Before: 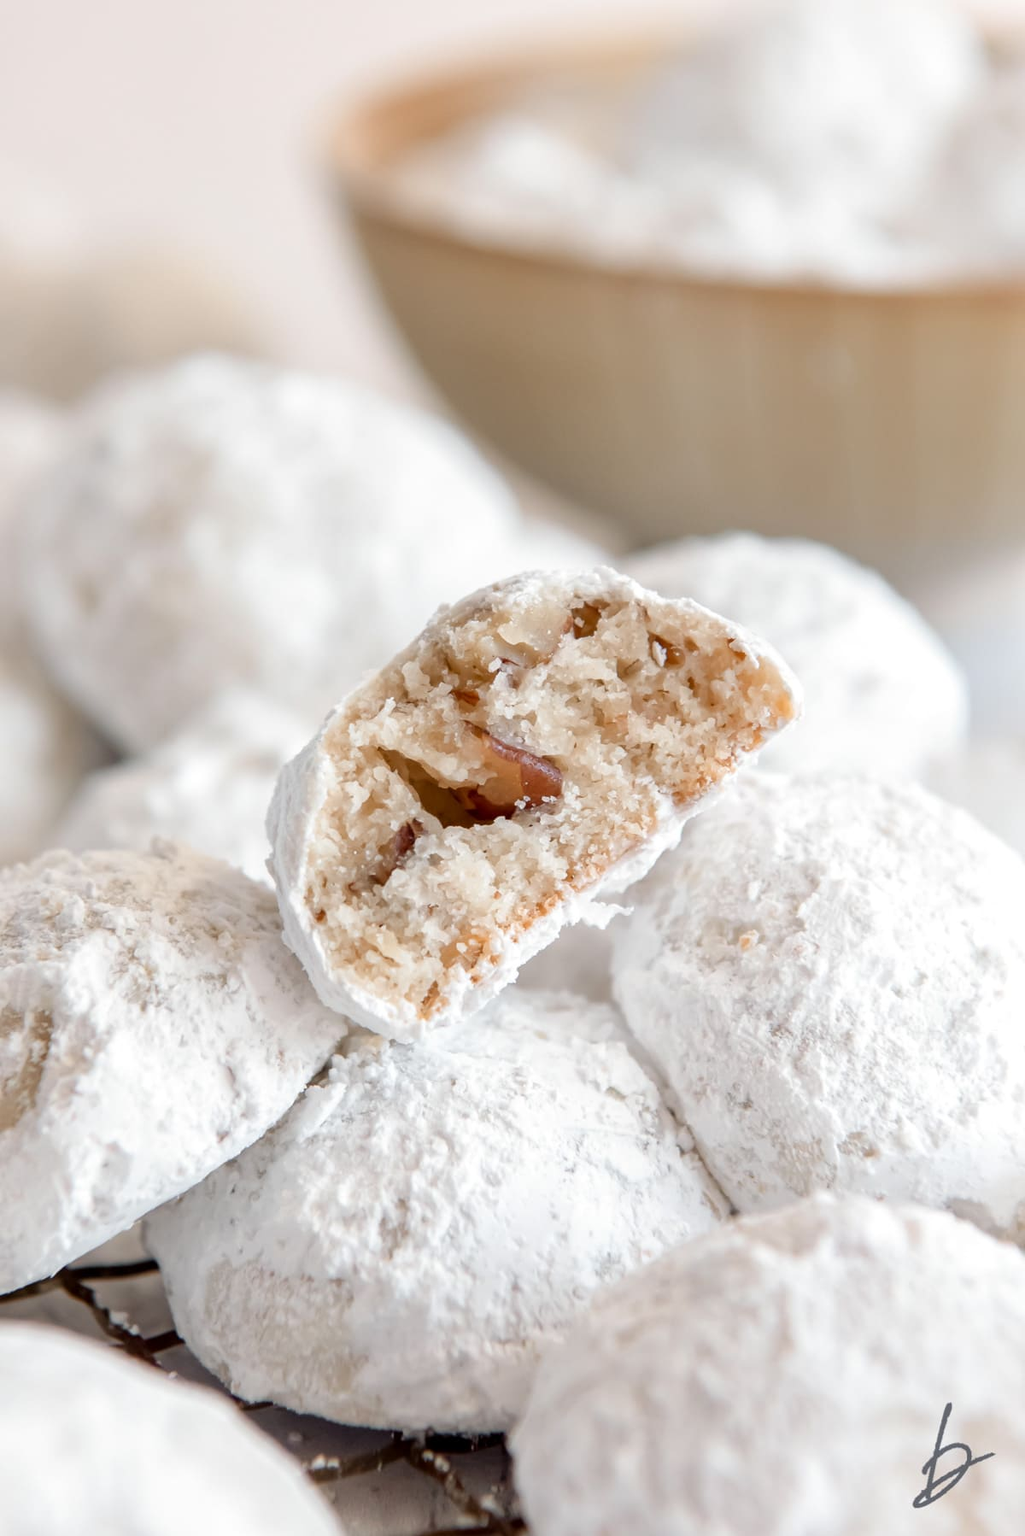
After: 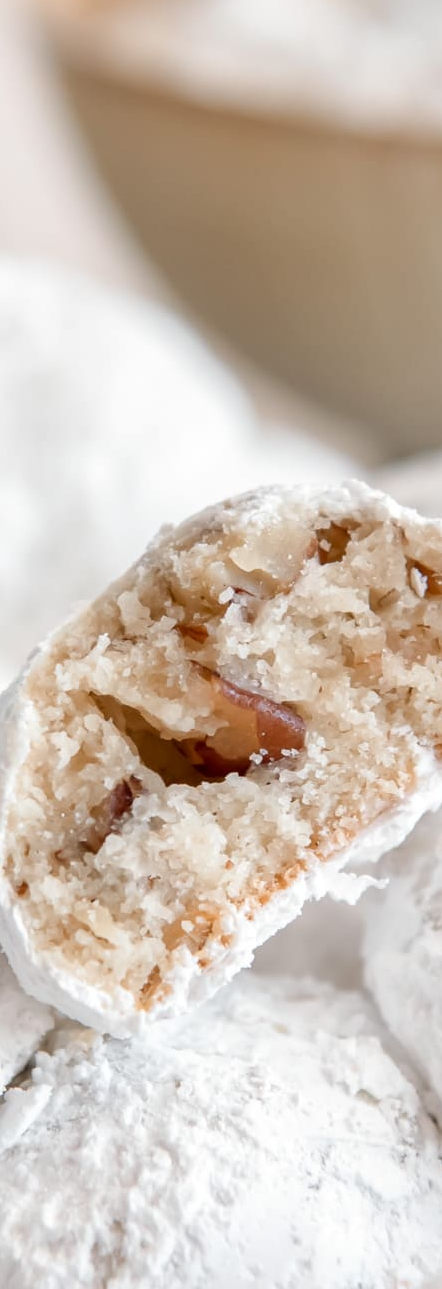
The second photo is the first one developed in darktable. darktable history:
crop and rotate: left 29.471%, top 10.183%, right 33.652%, bottom 18.071%
